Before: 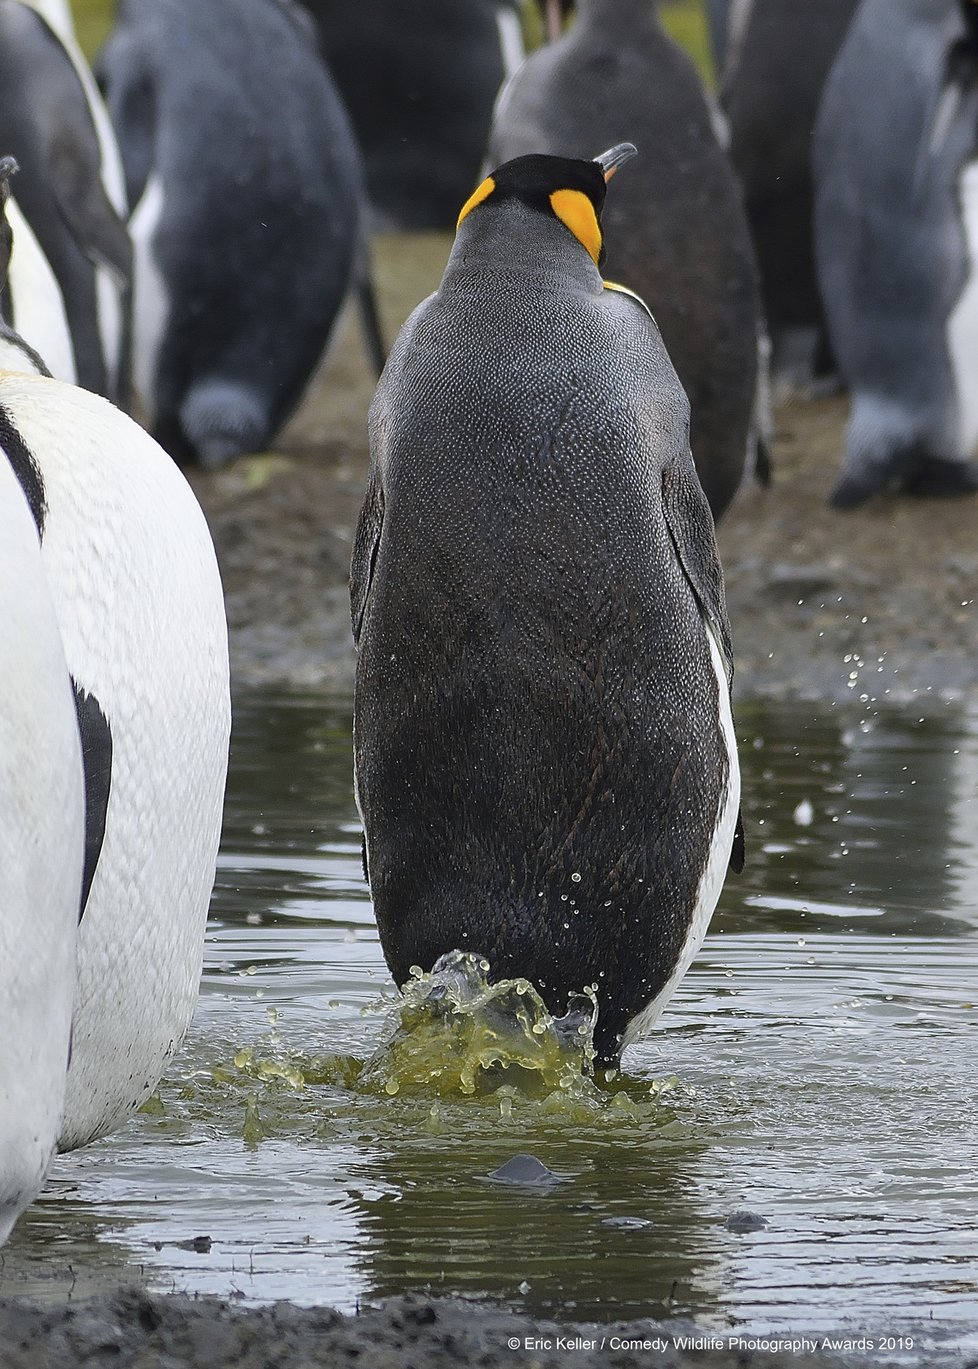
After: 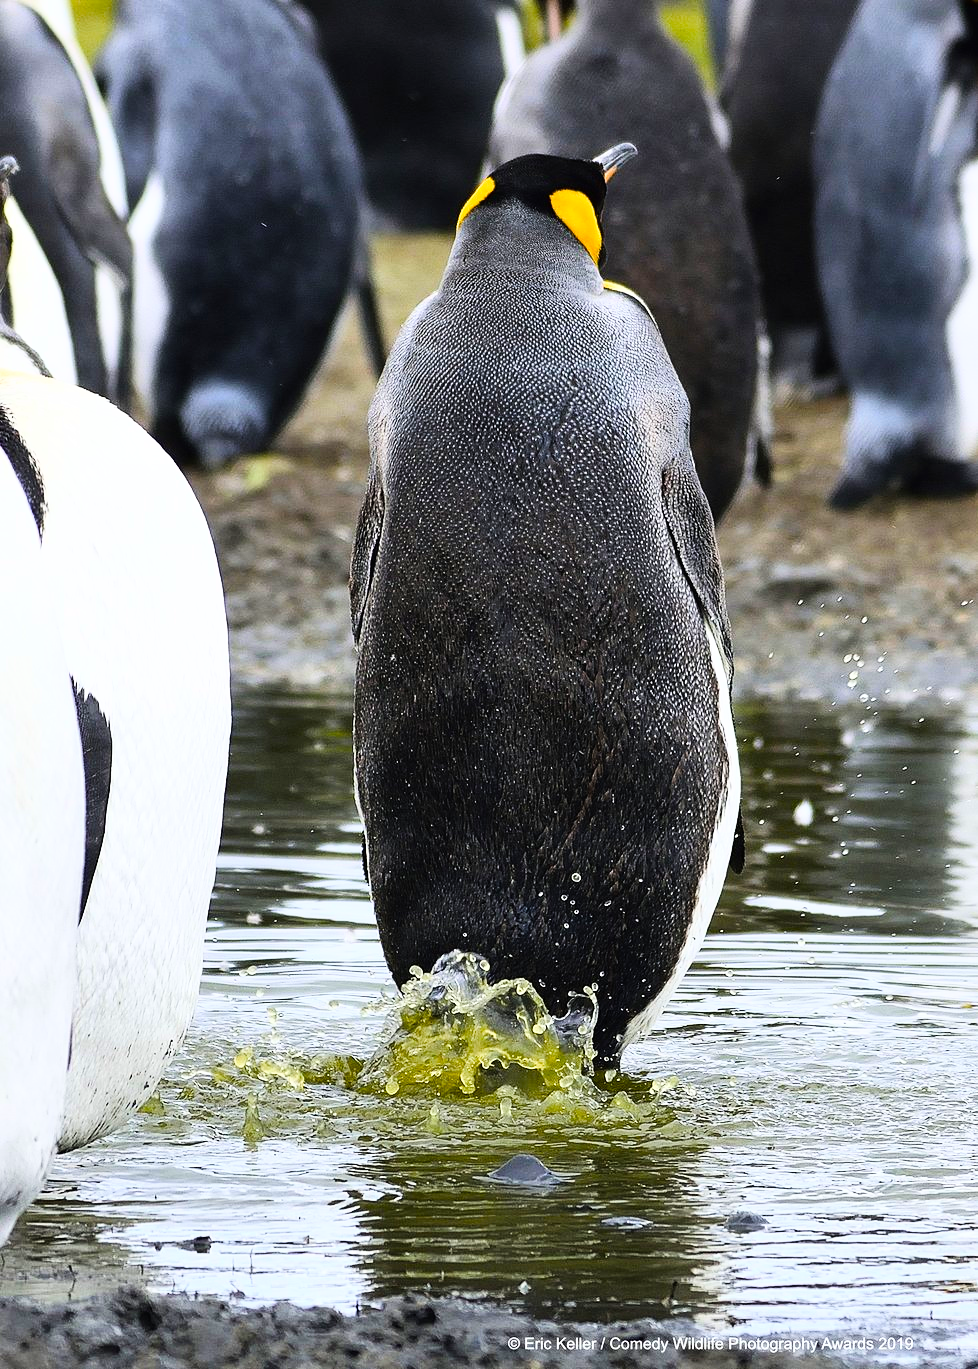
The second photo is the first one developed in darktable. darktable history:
color balance rgb: power › luminance -8.826%, perceptual saturation grading › global saturation 45.956%, perceptual saturation grading › highlights -50.402%, perceptual saturation grading › shadows 30.126%, global vibrance 20%
tone equalizer: edges refinement/feathering 500, mask exposure compensation -1.57 EV, preserve details no
base curve: curves: ch0 [(0, 0) (0.007, 0.004) (0.027, 0.03) (0.046, 0.07) (0.207, 0.54) (0.442, 0.872) (0.673, 0.972) (1, 1)]
